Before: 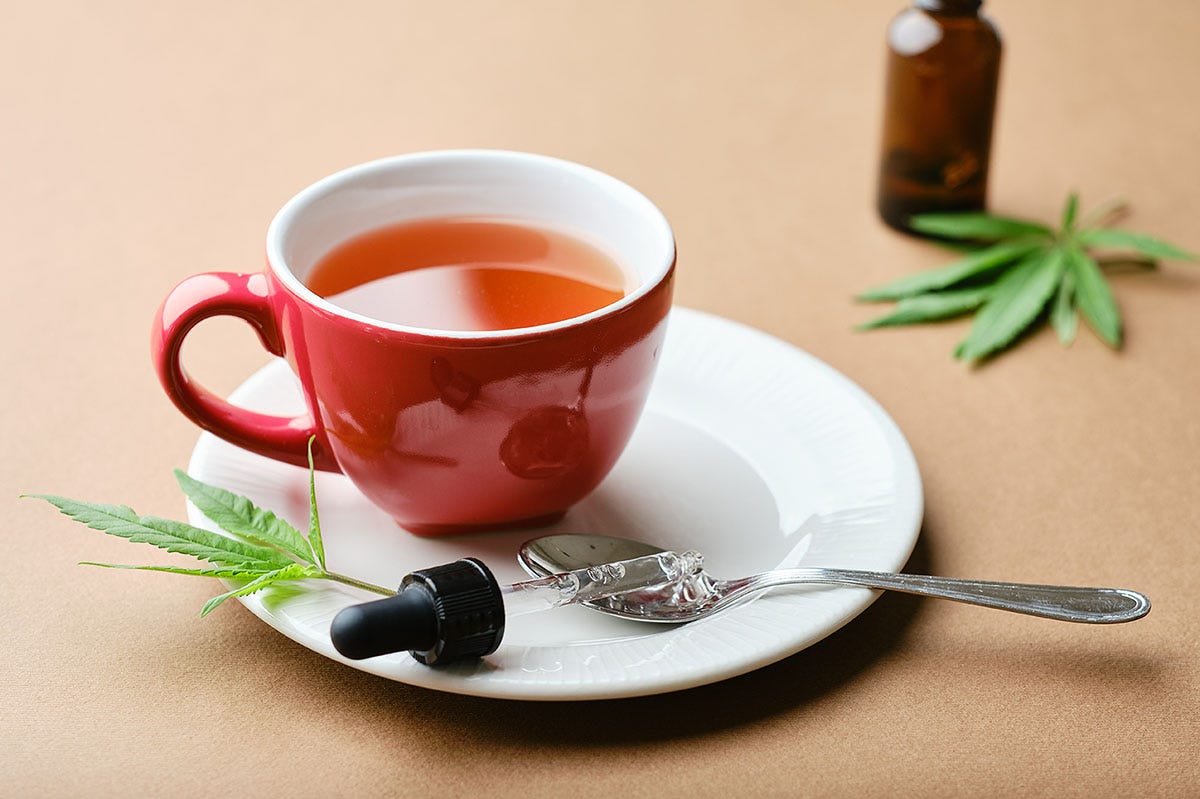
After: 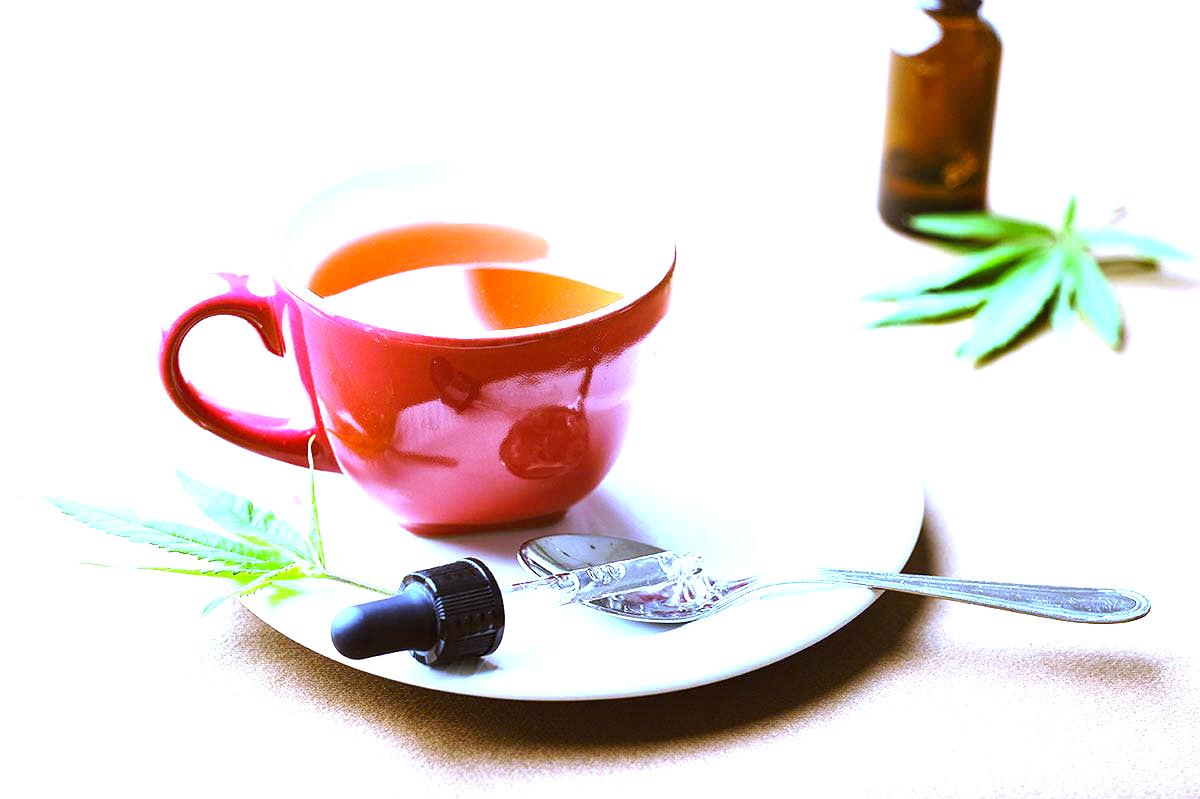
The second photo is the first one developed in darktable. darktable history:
white balance: red 0.766, blue 1.537
rgb levels: mode RGB, independent channels, levels [[0, 0.5, 1], [0, 0.521, 1], [0, 0.536, 1]]
exposure: black level correction 0, exposure 1.975 EV, compensate exposure bias true, compensate highlight preservation false
